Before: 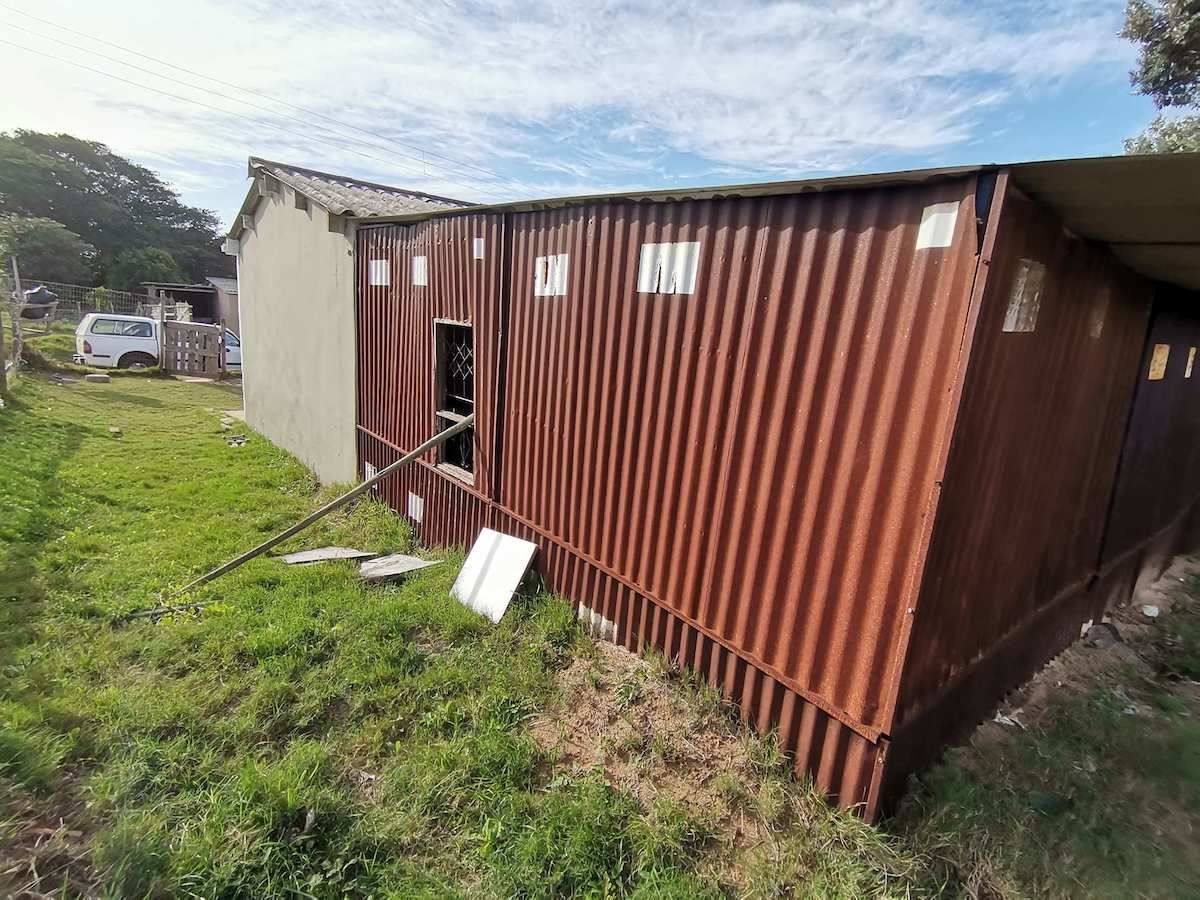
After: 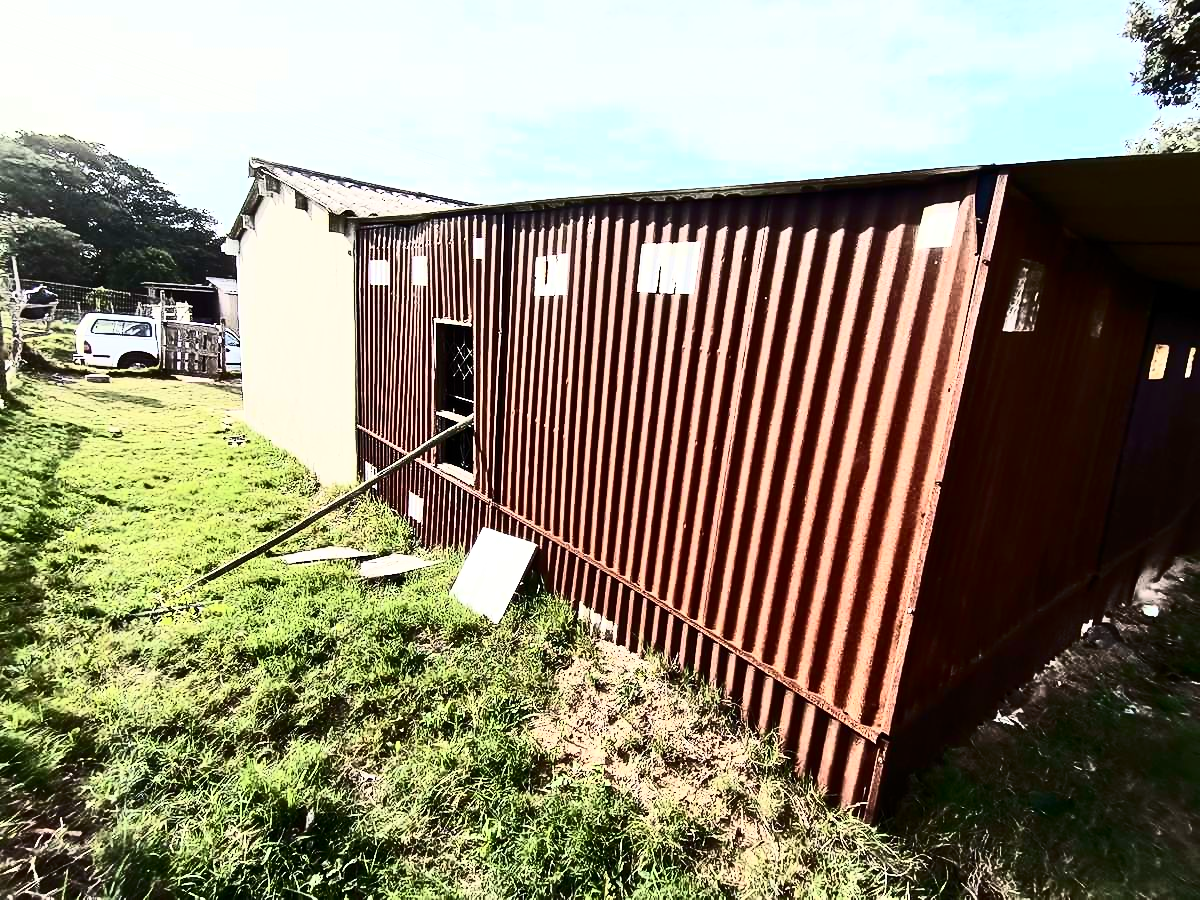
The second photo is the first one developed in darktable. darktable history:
tone equalizer: -8 EV -0.417 EV, -7 EV -0.389 EV, -6 EV -0.333 EV, -5 EV -0.222 EV, -3 EV 0.222 EV, -2 EV 0.333 EV, -1 EV 0.389 EV, +0 EV 0.417 EV, edges refinement/feathering 500, mask exposure compensation -1.57 EV, preserve details no
contrast brightness saturation: contrast 0.93, brightness 0.2
